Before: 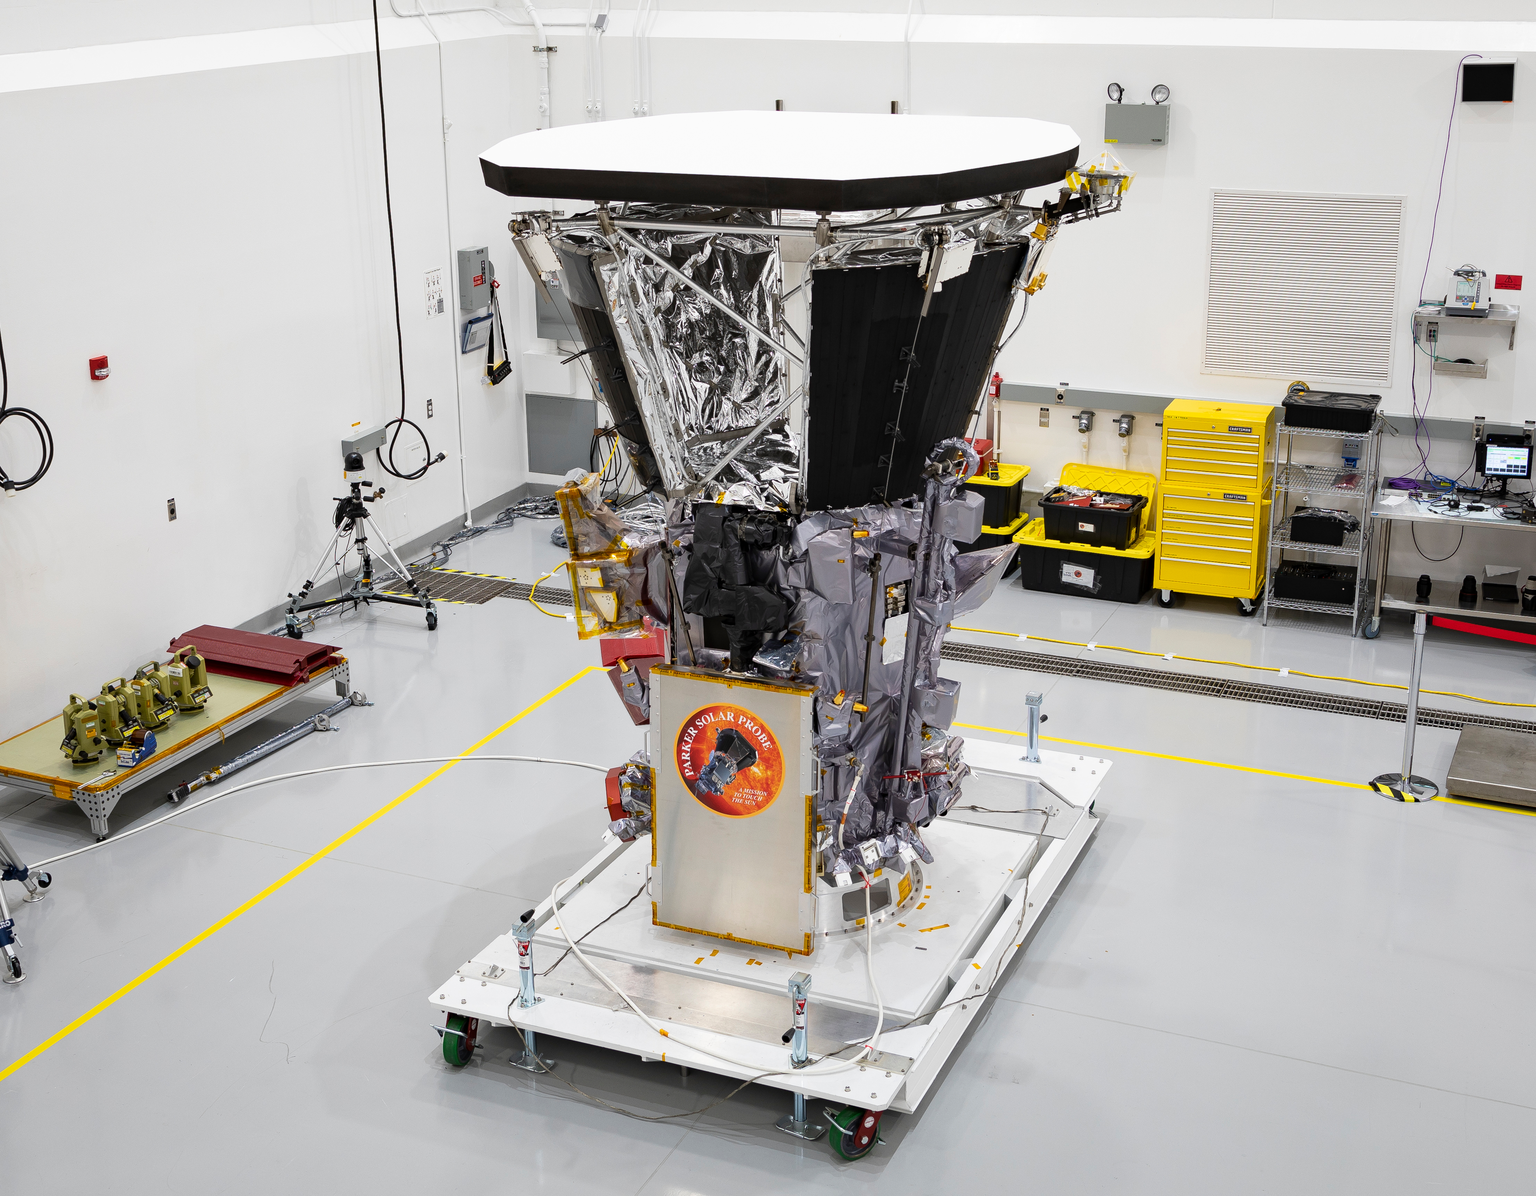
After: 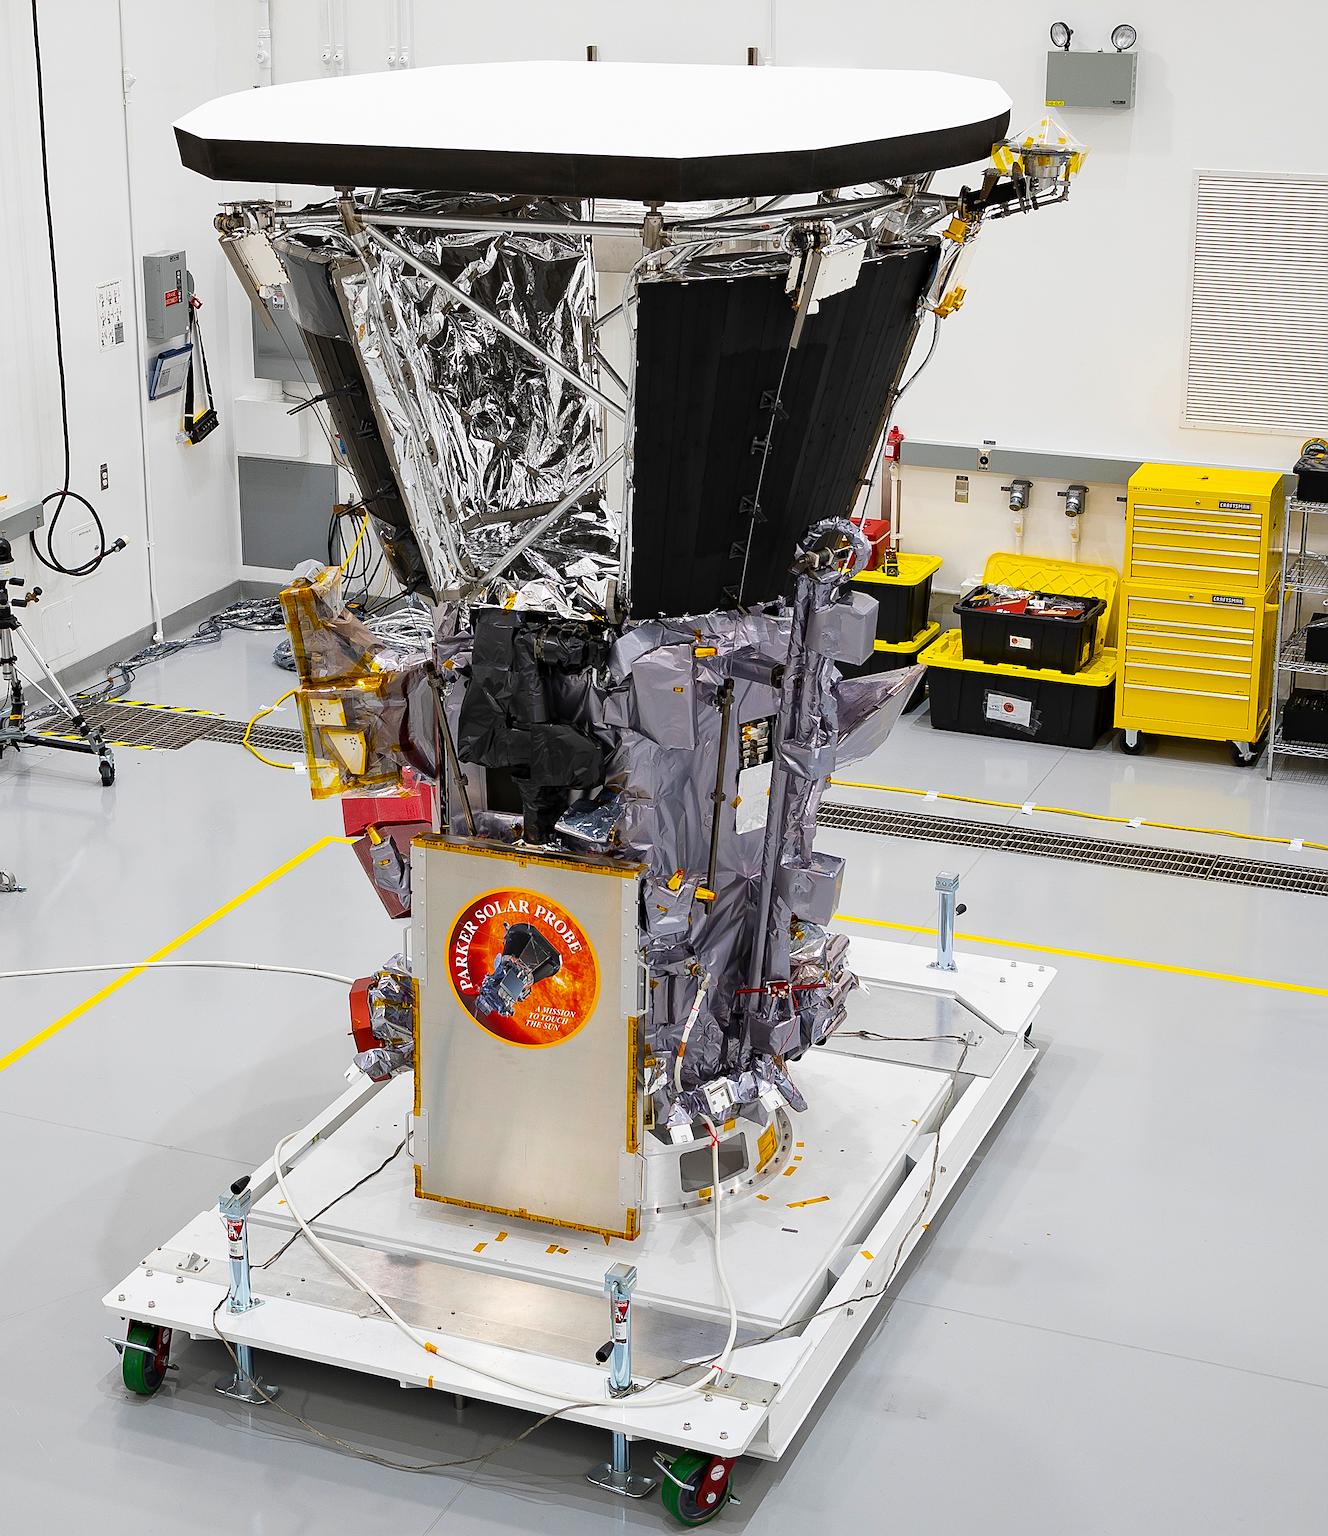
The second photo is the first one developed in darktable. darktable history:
sharpen: on, module defaults
color balance rgb: perceptual saturation grading › global saturation 31.031%
crop and rotate: left 23.146%, top 5.637%, right 14.856%, bottom 2.322%
